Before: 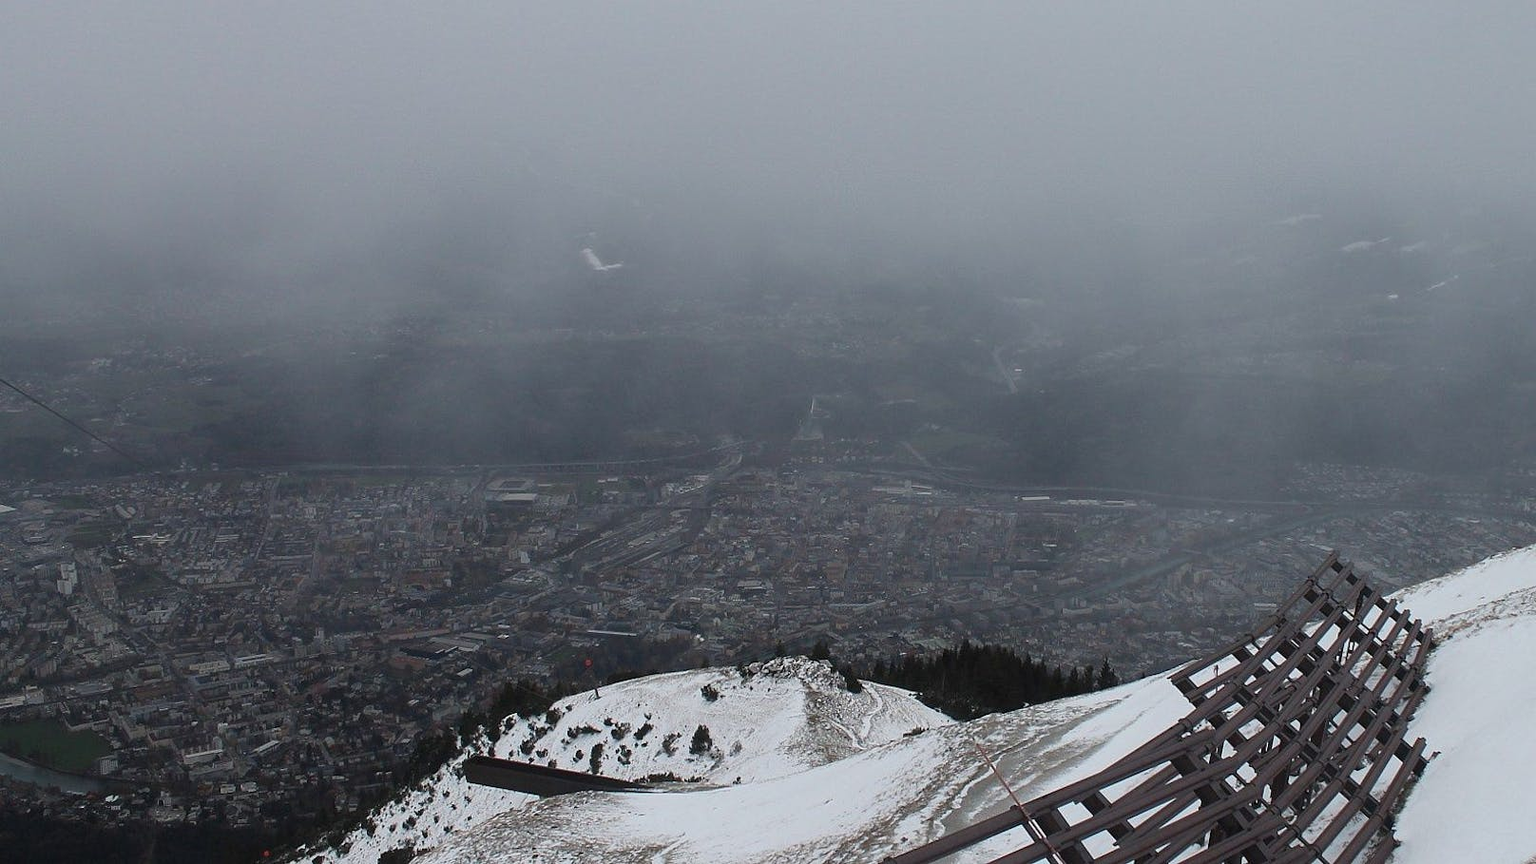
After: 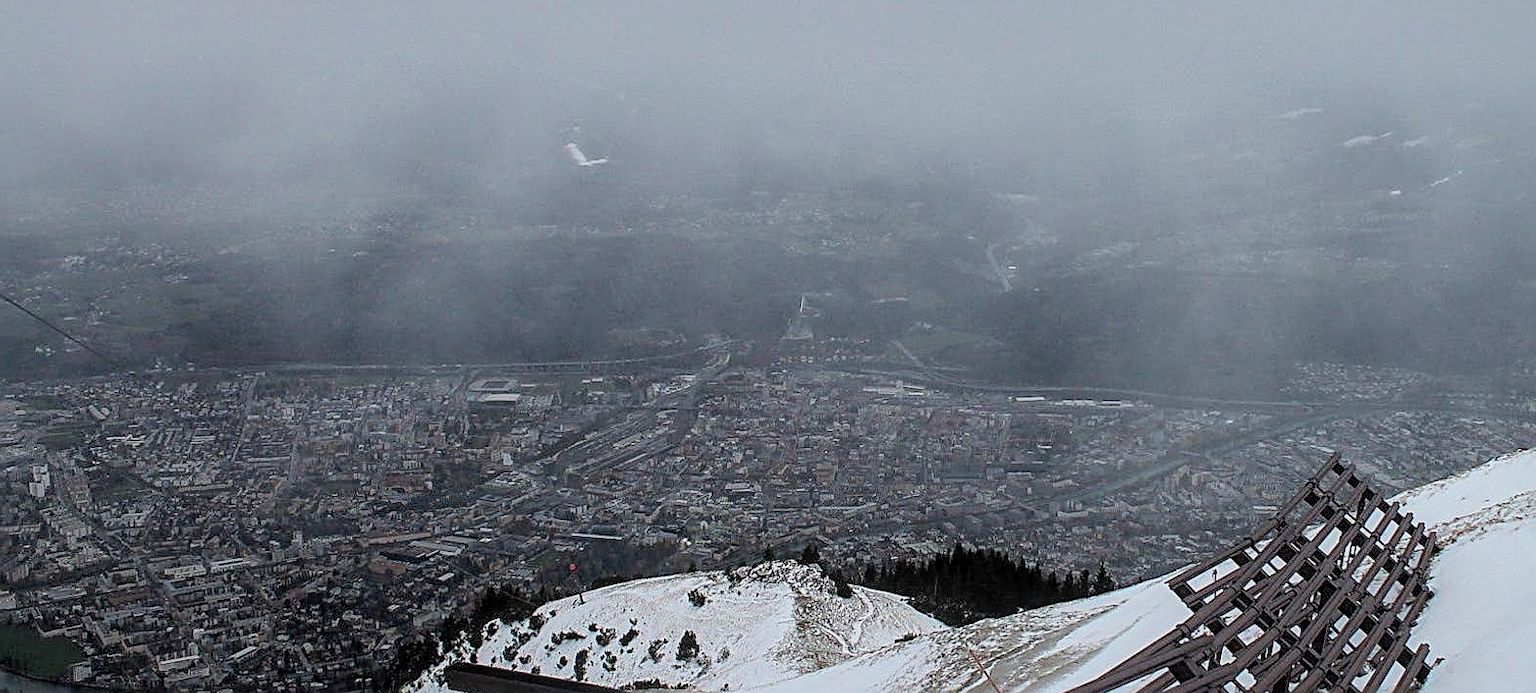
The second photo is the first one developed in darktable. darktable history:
color balance rgb: perceptual saturation grading › global saturation -0.088%, global vibrance 20%
filmic rgb: middle gray luminance 12.76%, black relative exposure -10.1 EV, white relative exposure 3.47 EV, target black luminance 0%, hardness 5.77, latitude 44.94%, contrast 1.233, highlights saturation mix 5.71%, shadows ↔ highlights balance 26.68%, color science v6 (2022)
local contrast: on, module defaults
crop and rotate: left 1.907%, top 12.722%, right 0.29%, bottom 8.787%
shadows and highlights: shadows 40.05, highlights -60.04
sharpen: radius 2.563, amount 0.636
exposure: exposure 0.564 EV, compensate exposure bias true, compensate highlight preservation false
